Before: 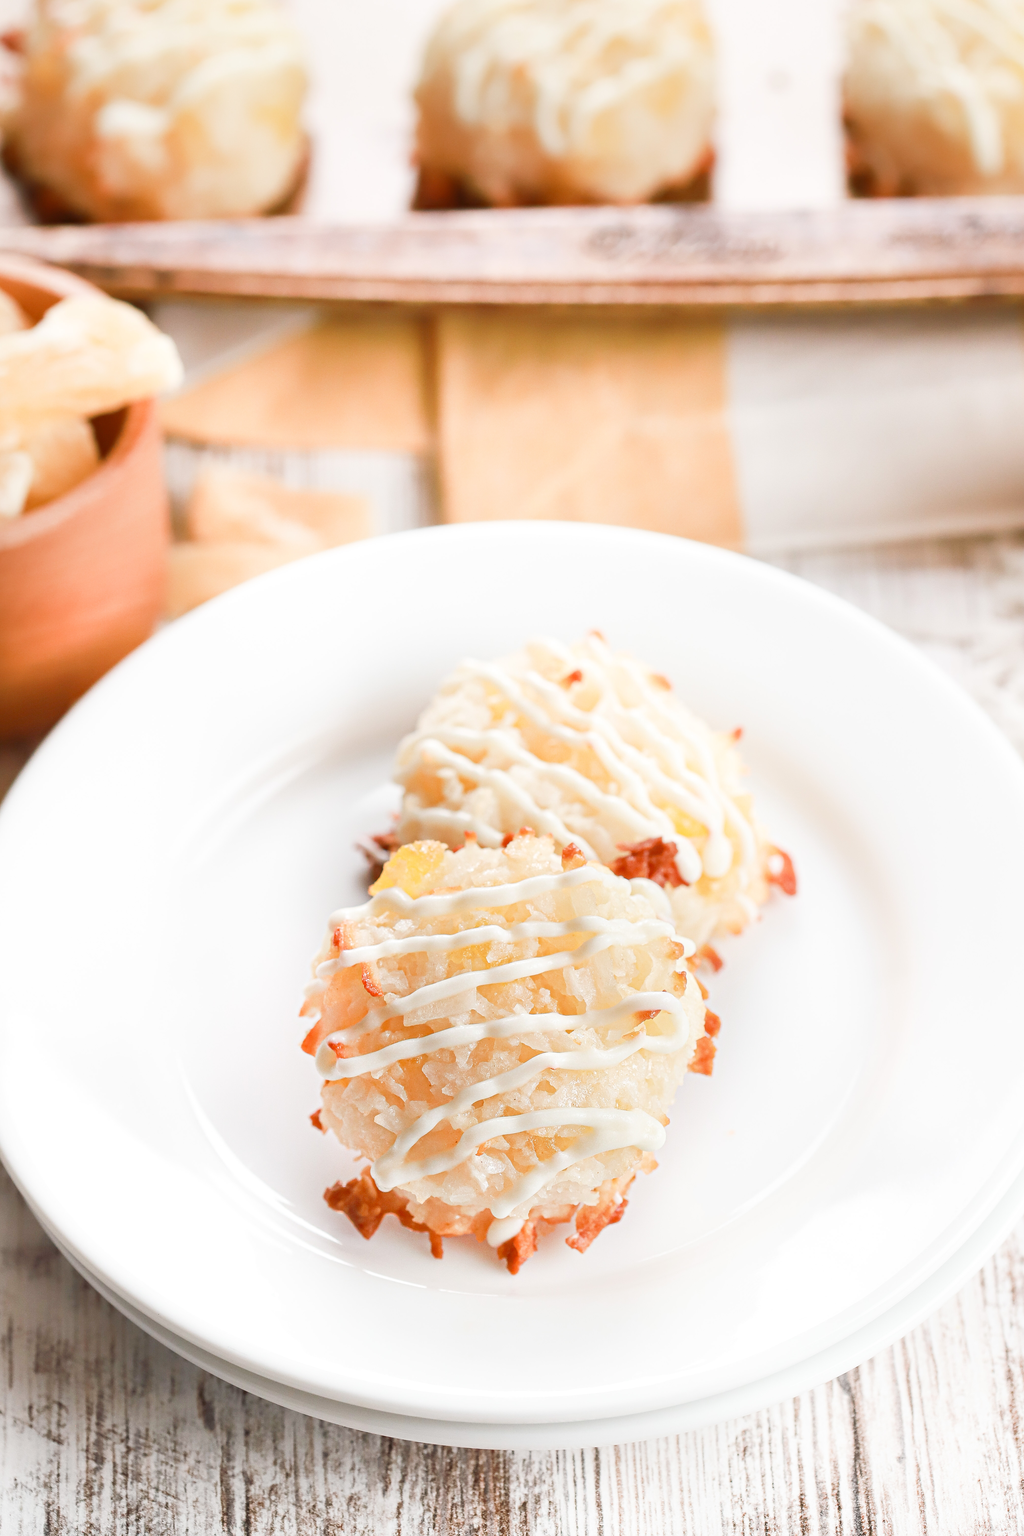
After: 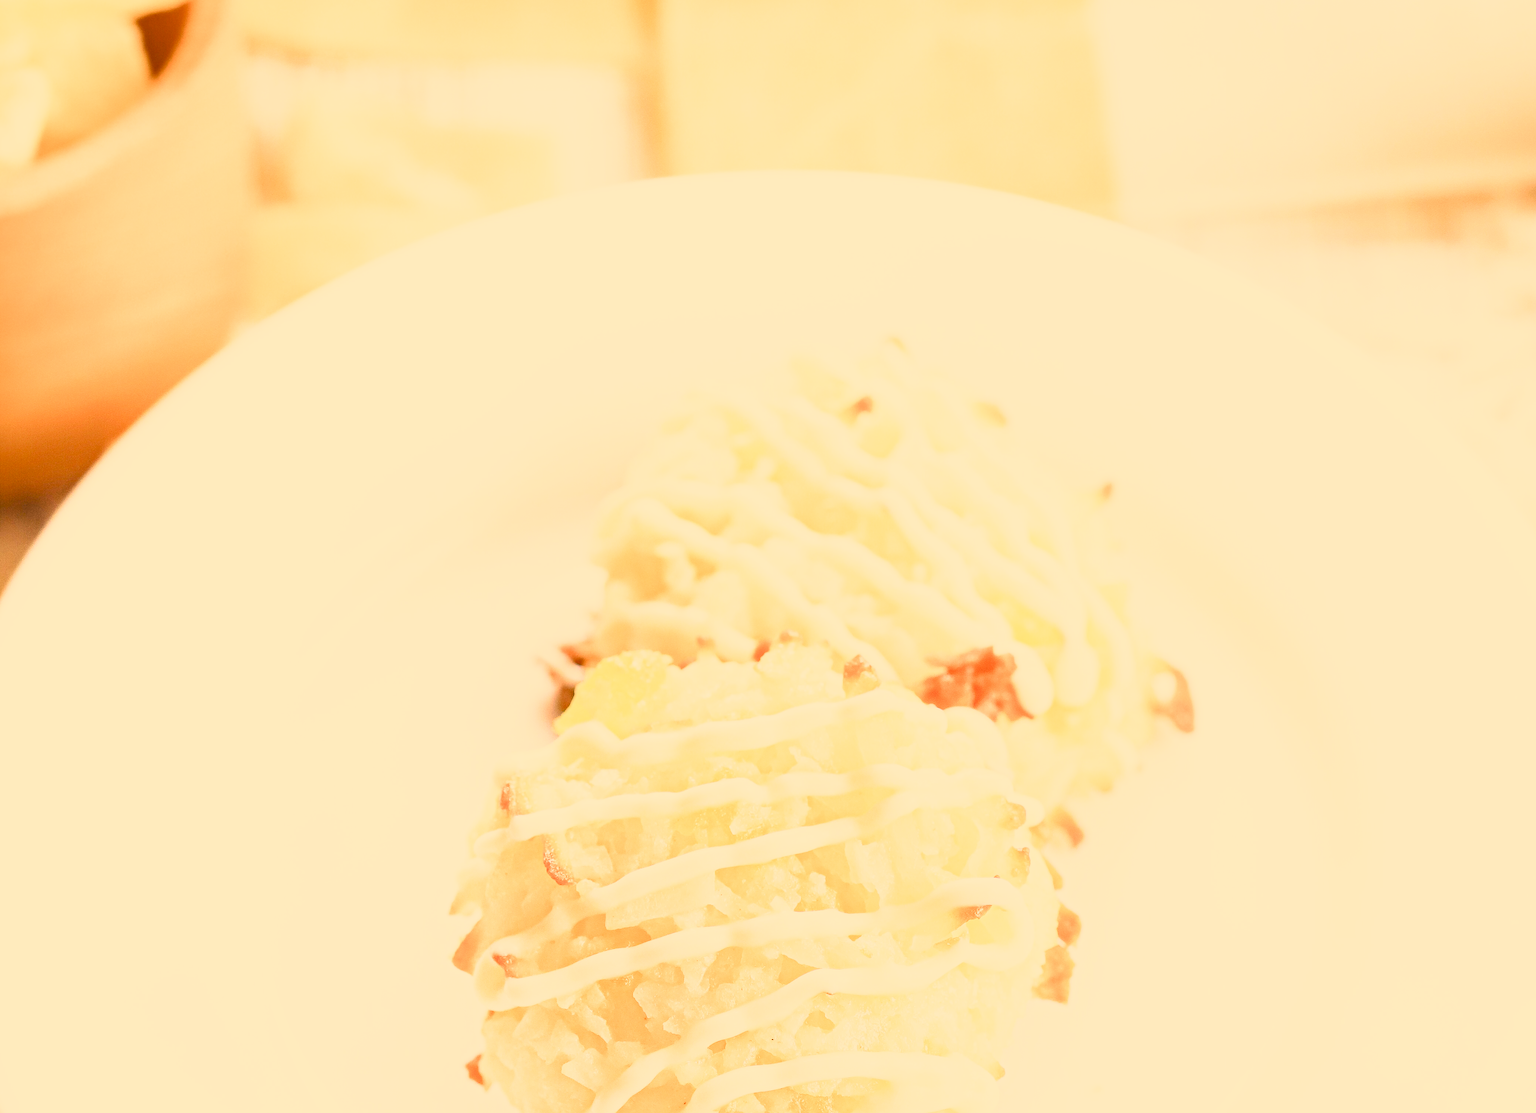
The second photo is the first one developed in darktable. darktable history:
filmic rgb: black relative exposure -6.17 EV, white relative exposure 6.95 EV, hardness 2.24, add noise in highlights 0.002, color science v3 (2019), use custom middle-gray values true, contrast in highlights soft
exposure: black level correction 0, exposure 1.2 EV, compensate highlight preservation false
color balance rgb: highlights gain › chroma 0.275%, highlights gain › hue 332.09°, linear chroma grading › shadows -8.177%, linear chroma grading › global chroma 9.903%, perceptual saturation grading › global saturation 0.994%, perceptual saturation grading › highlights -30.84%, perceptual saturation grading › shadows 19.609%
crop and rotate: top 26.481%, bottom 25.155%
color correction: highlights a* 14.8, highlights b* 31.22
tone curve: curves: ch0 [(0.003, 0.029) (0.202, 0.232) (0.46, 0.56) (0.611, 0.739) (0.843, 0.941) (1, 0.99)]; ch1 [(0, 0) (0.35, 0.356) (0.45, 0.453) (0.508, 0.515) (0.617, 0.601) (1, 1)]; ch2 [(0, 0) (0.456, 0.469) (0.5, 0.5) (0.556, 0.566) (0.635, 0.642) (1, 1)], color space Lab, independent channels, preserve colors none
contrast brightness saturation: saturation -0.038
